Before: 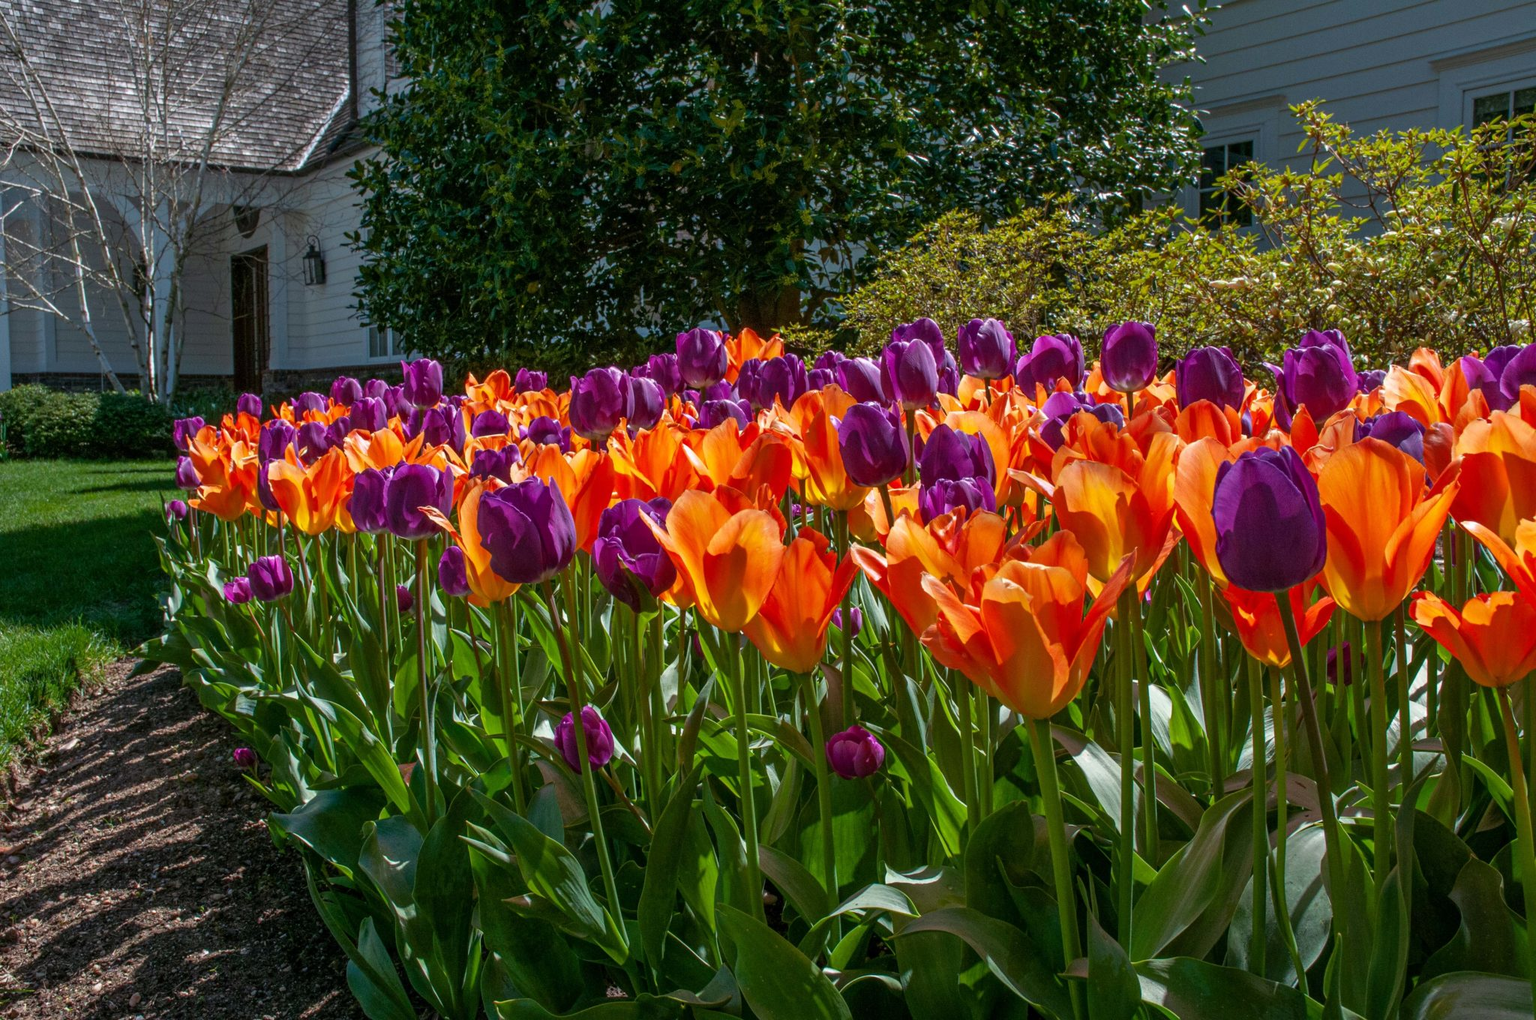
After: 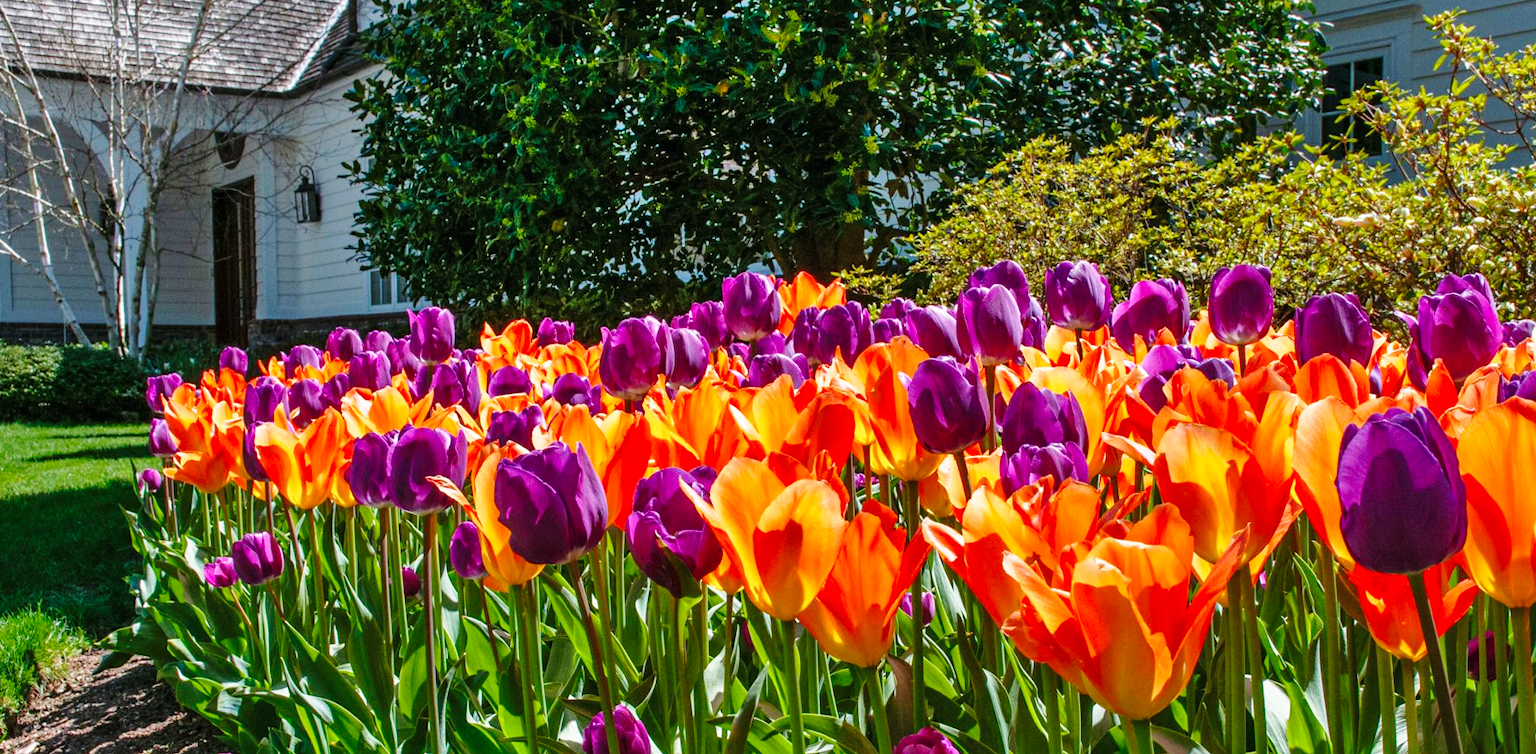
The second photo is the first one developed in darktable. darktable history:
crop: left 3.015%, top 8.969%, right 9.647%, bottom 26.457%
shadows and highlights: soften with gaussian
base curve: curves: ch0 [(0, 0) (0.028, 0.03) (0.121, 0.232) (0.46, 0.748) (0.859, 0.968) (1, 1)], preserve colors none
